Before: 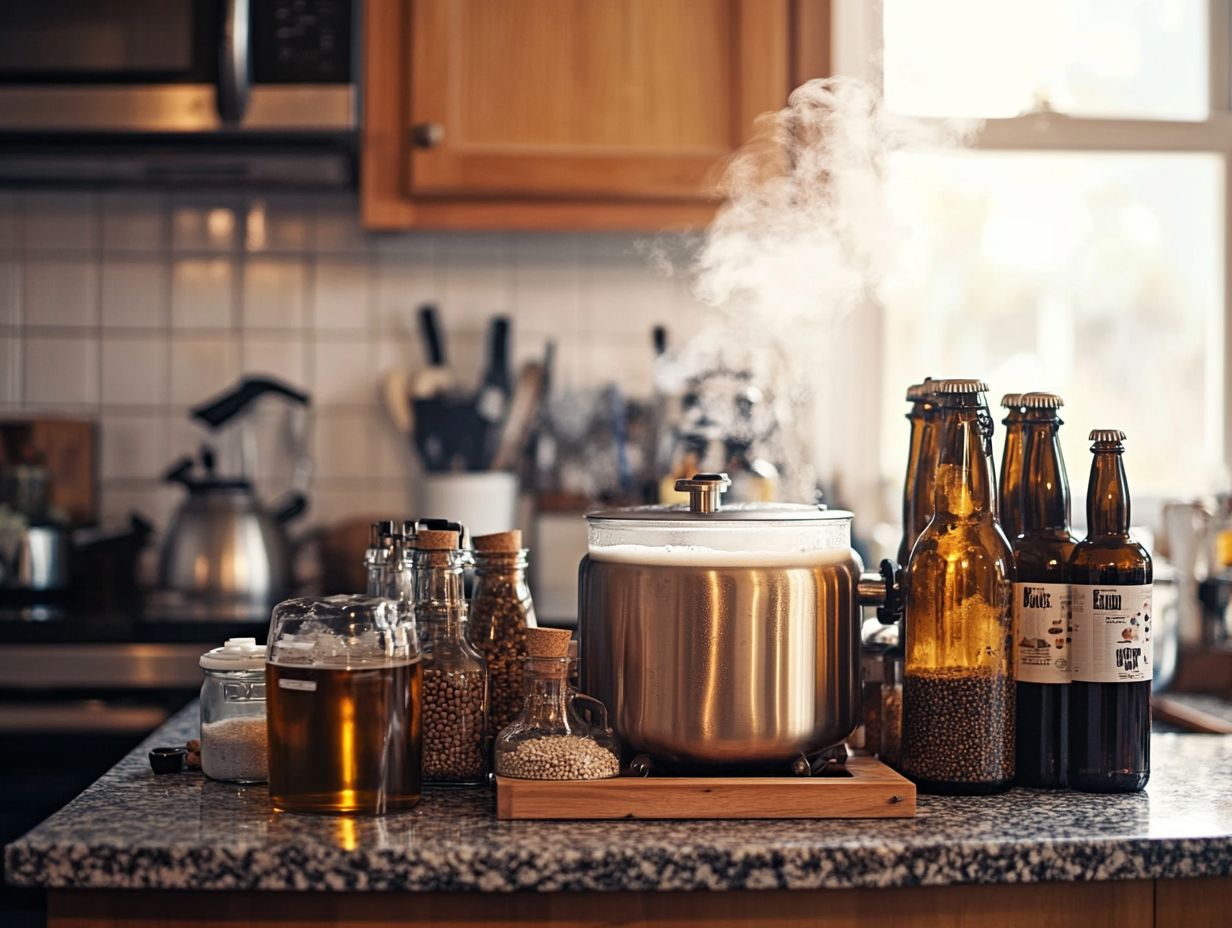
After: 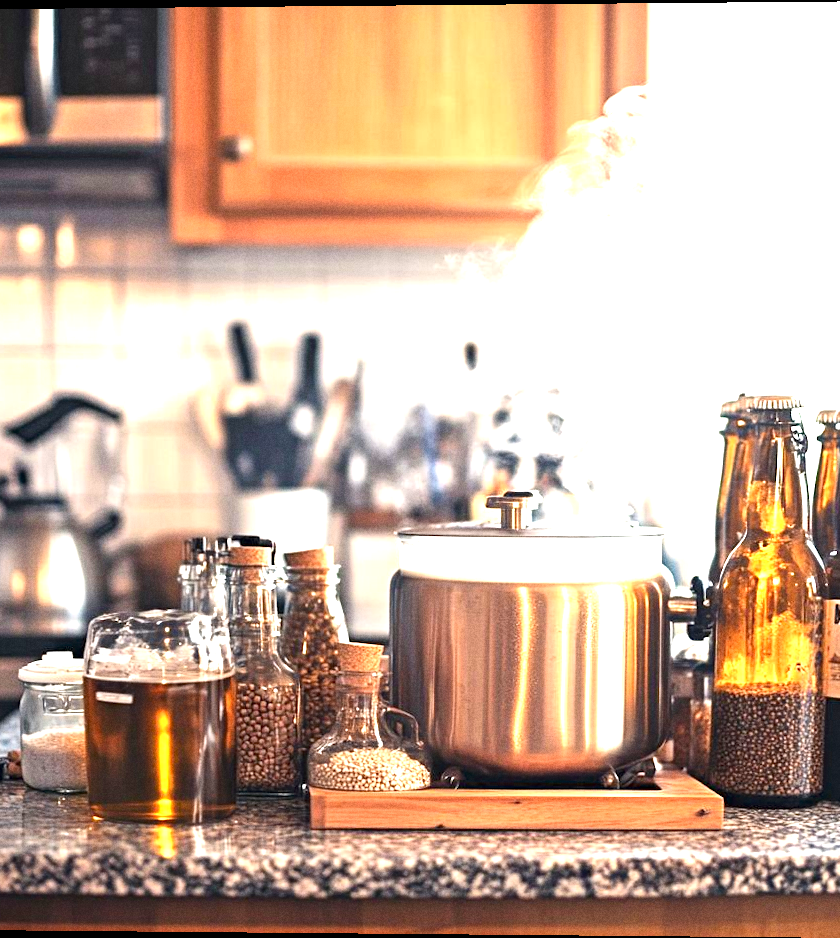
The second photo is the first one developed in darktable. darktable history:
exposure: exposure 2 EV, compensate exposure bias true, compensate highlight preservation false
grain: coarseness 22.88 ISO
crop and rotate: left 15.546%, right 17.787%
rotate and perspective: lens shift (vertical) 0.048, lens shift (horizontal) -0.024, automatic cropping off
